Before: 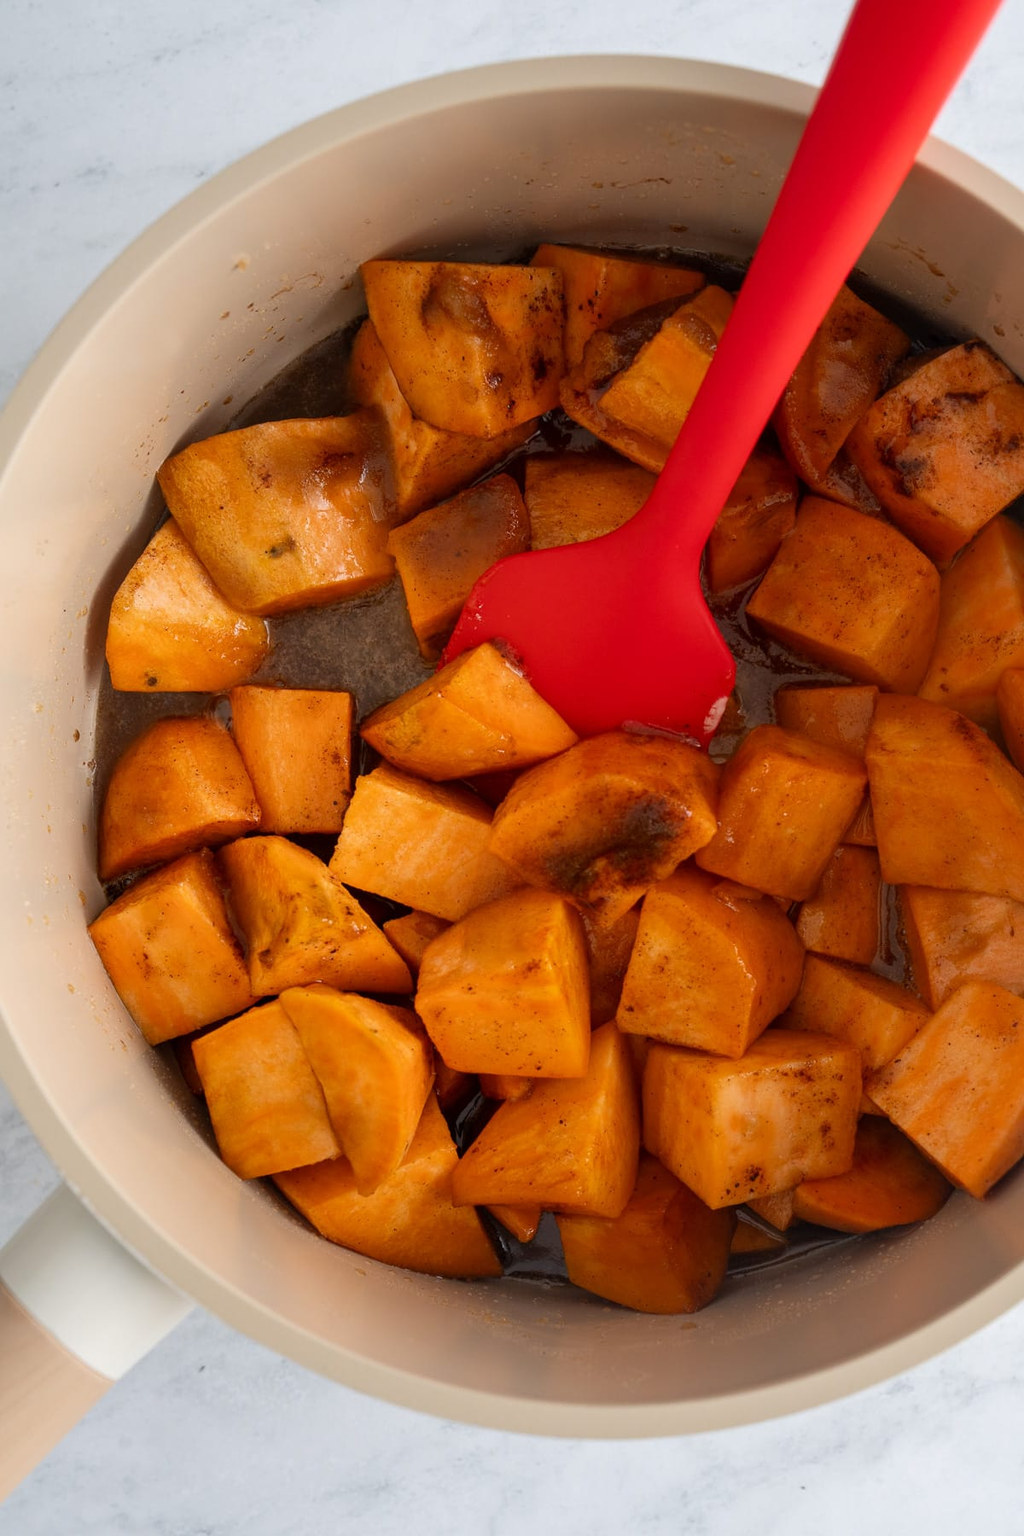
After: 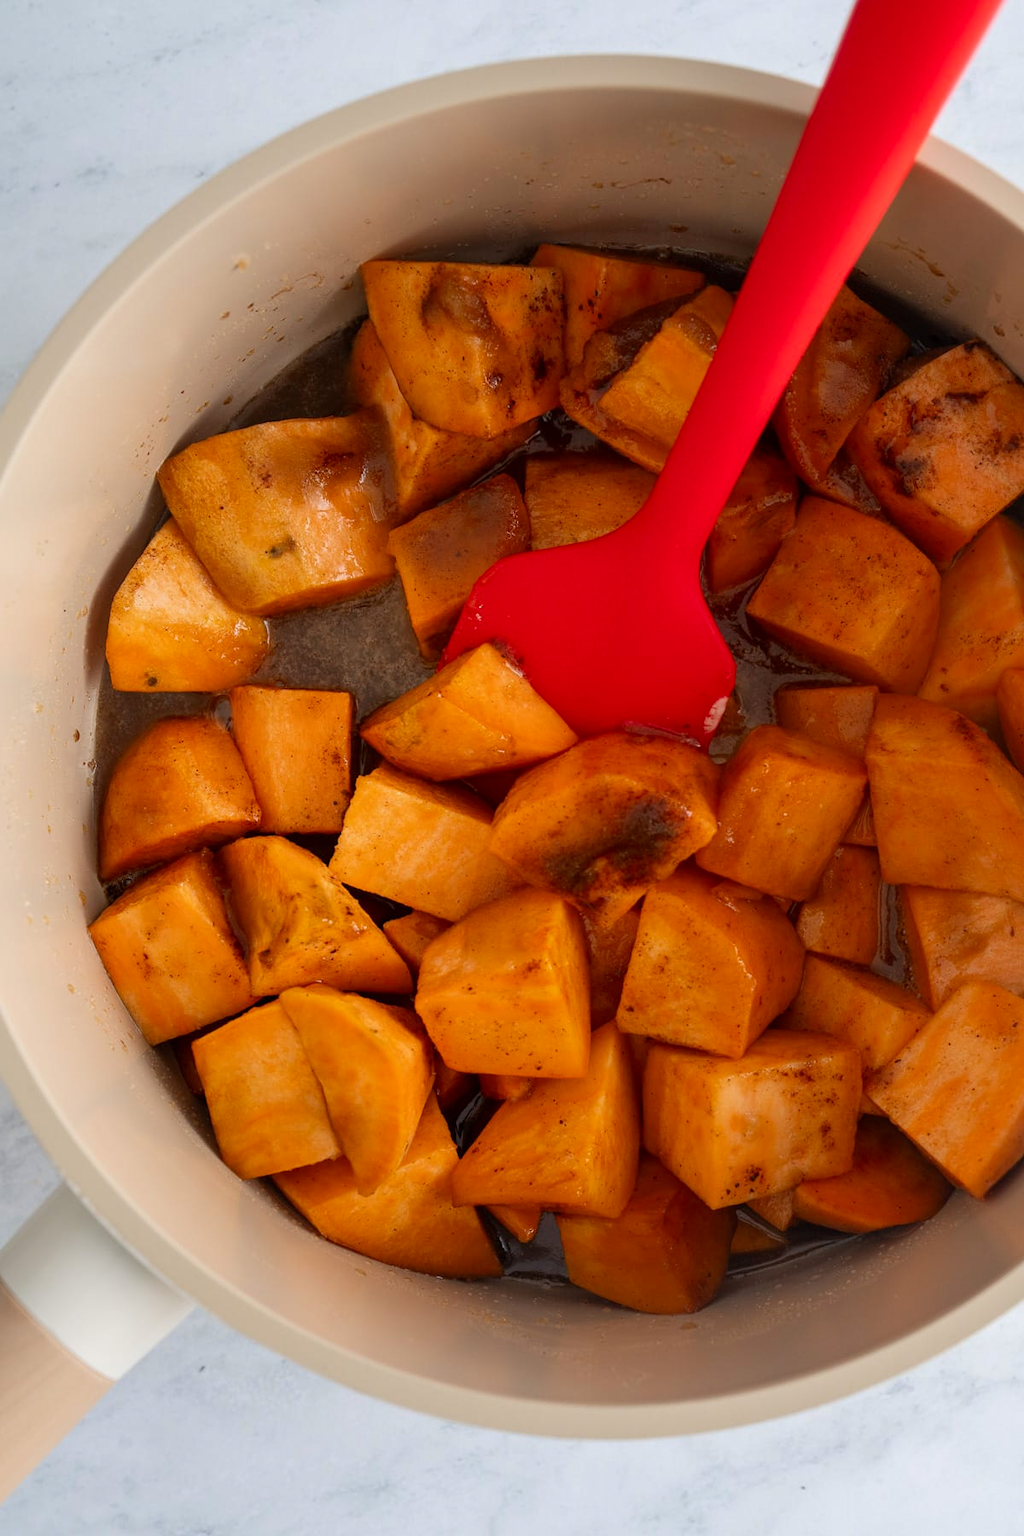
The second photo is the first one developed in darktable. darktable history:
exposure: exposure -0.041 EV, compensate highlight preservation false
color zones: curves: ch1 [(0.25, 0.5) (0.747, 0.71)]
